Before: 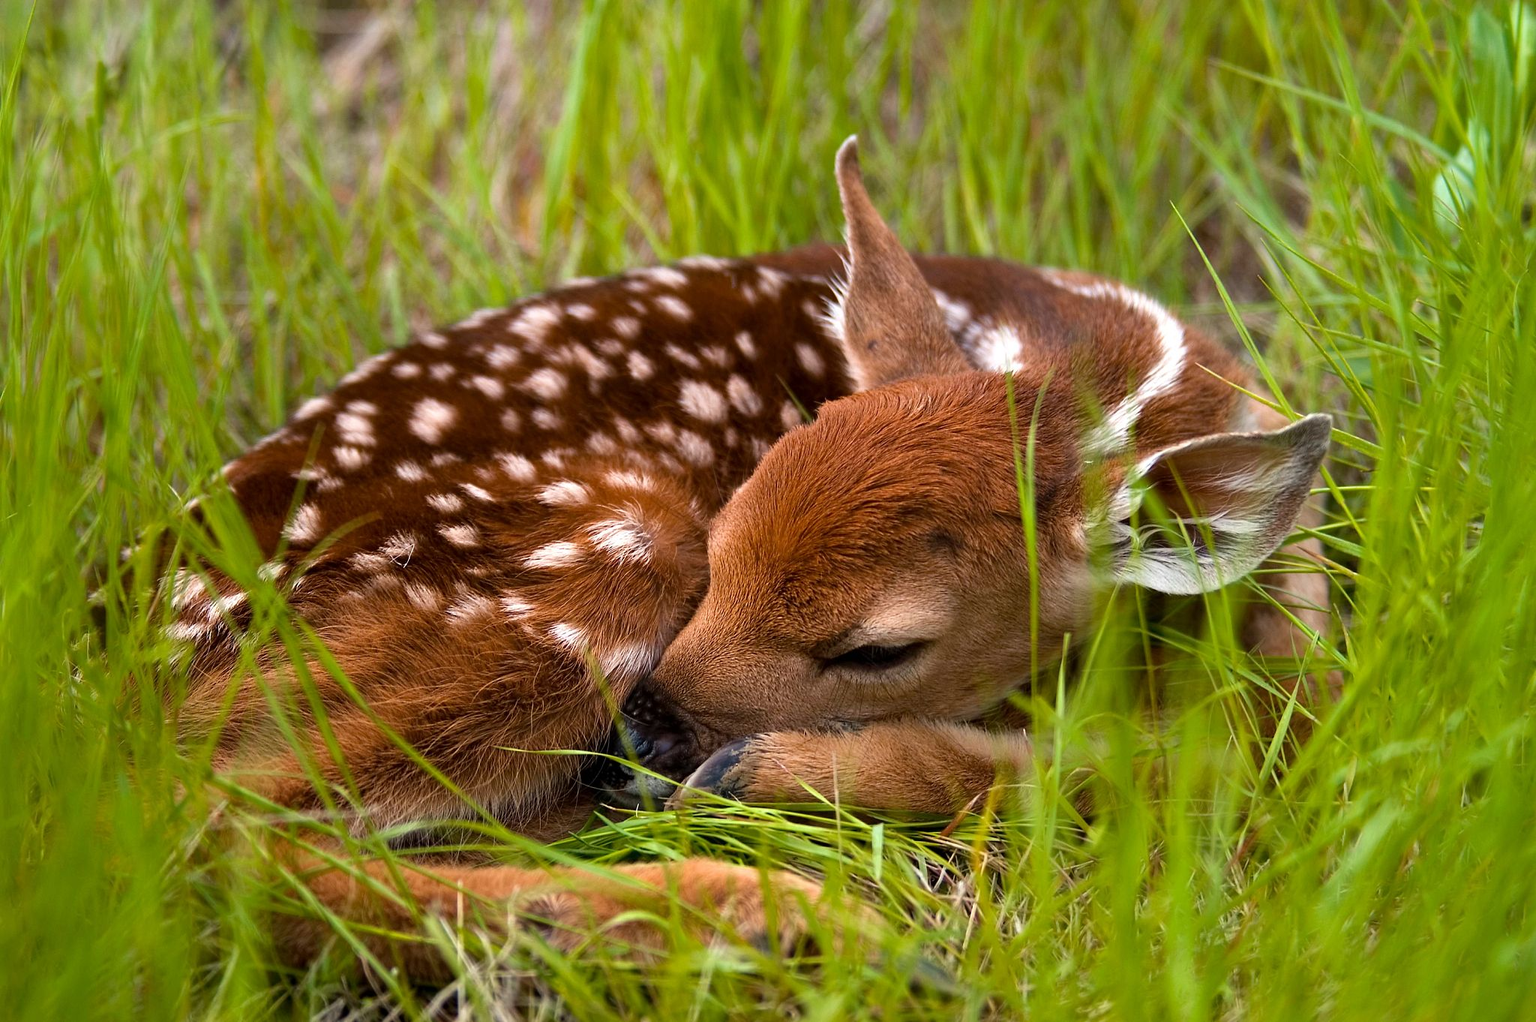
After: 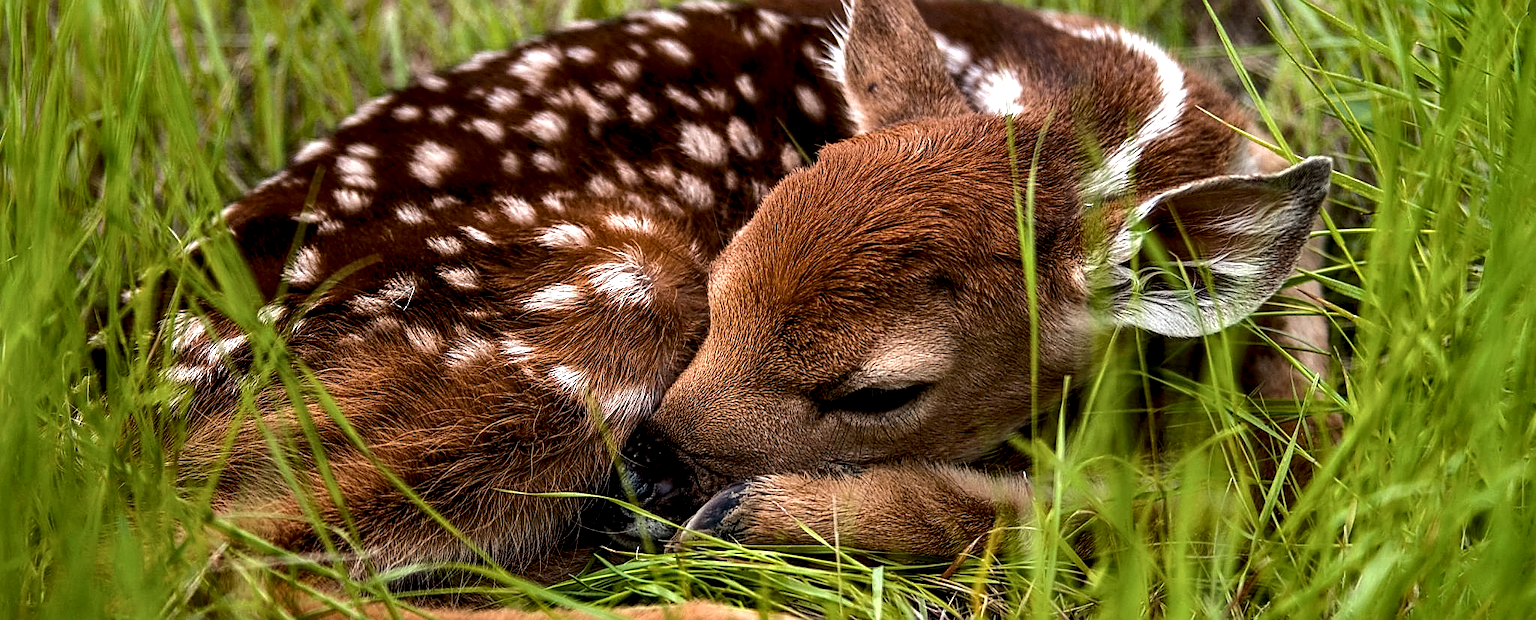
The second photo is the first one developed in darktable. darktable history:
contrast equalizer: octaves 7, y [[0.5, 0.501, 0.525, 0.597, 0.58, 0.514], [0.5 ×6], [0.5 ×6], [0 ×6], [0 ×6]], mix -0.209
sharpen: amount 0.553
local contrast: highlights 18%, detail 187%
tone curve: curves: ch0 [(0, 0) (0.003, 0.002) (0.011, 0.009) (0.025, 0.021) (0.044, 0.037) (0.069, 0.058) (0.1, 0.084) (0.136, 0.114) (0.177, 0.149) (0.224, 0.188) (0.277, 0.232) (0.335, 0.281) (0.399, 0.341) (0.468, 0.416) (0.543, 0.496) (0.623, 0.574) (0.709, 0.659) (0.801, 0.754) (0.898, 0.876) (1, 1)], color space Lab, linked channels, preserve colors none
crop and rotate: top 25.239%, bottom 13.989%
